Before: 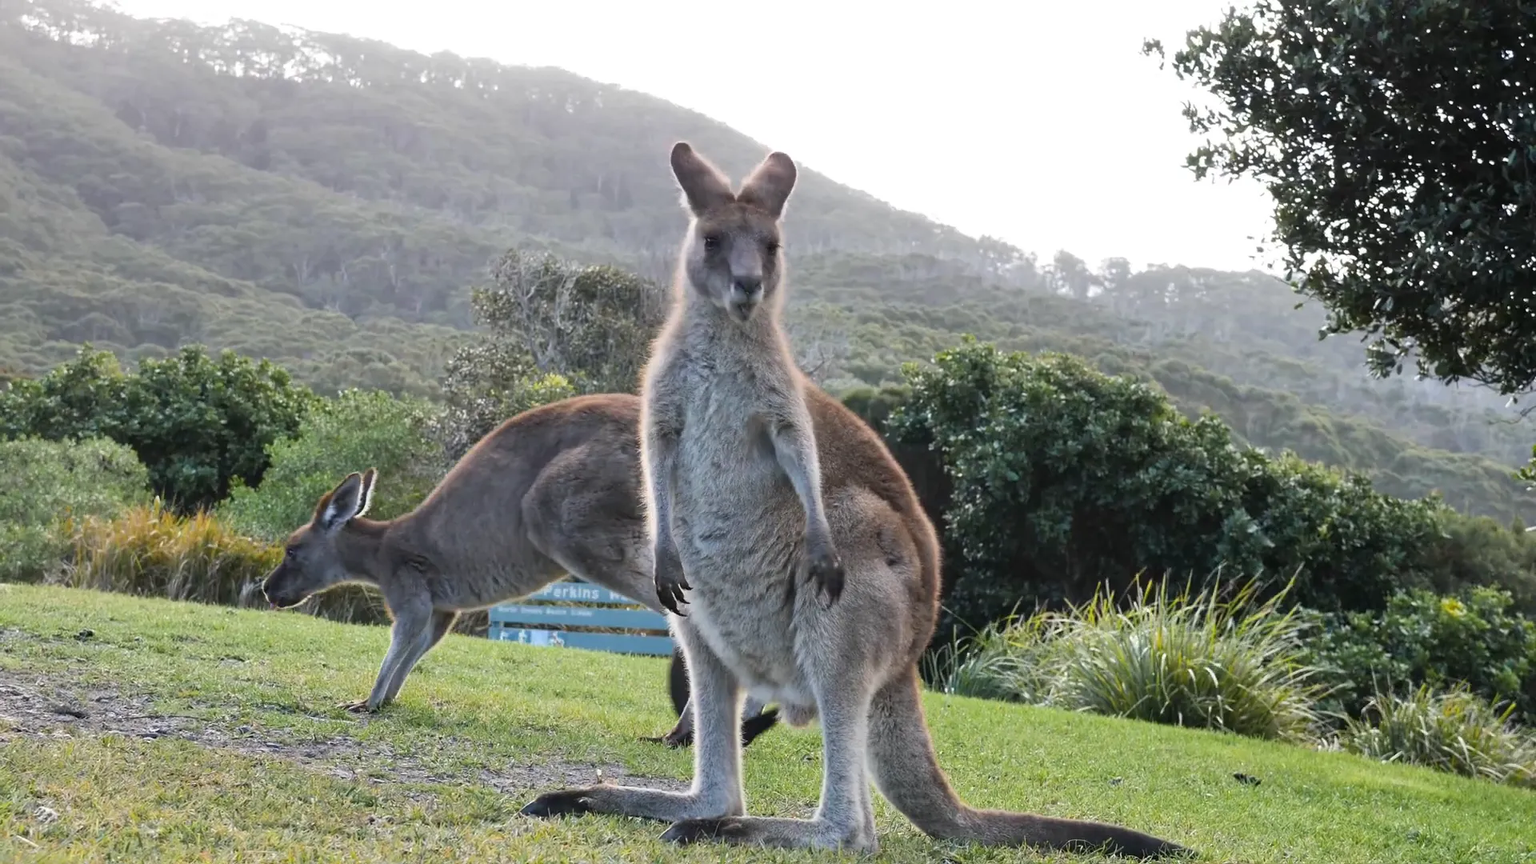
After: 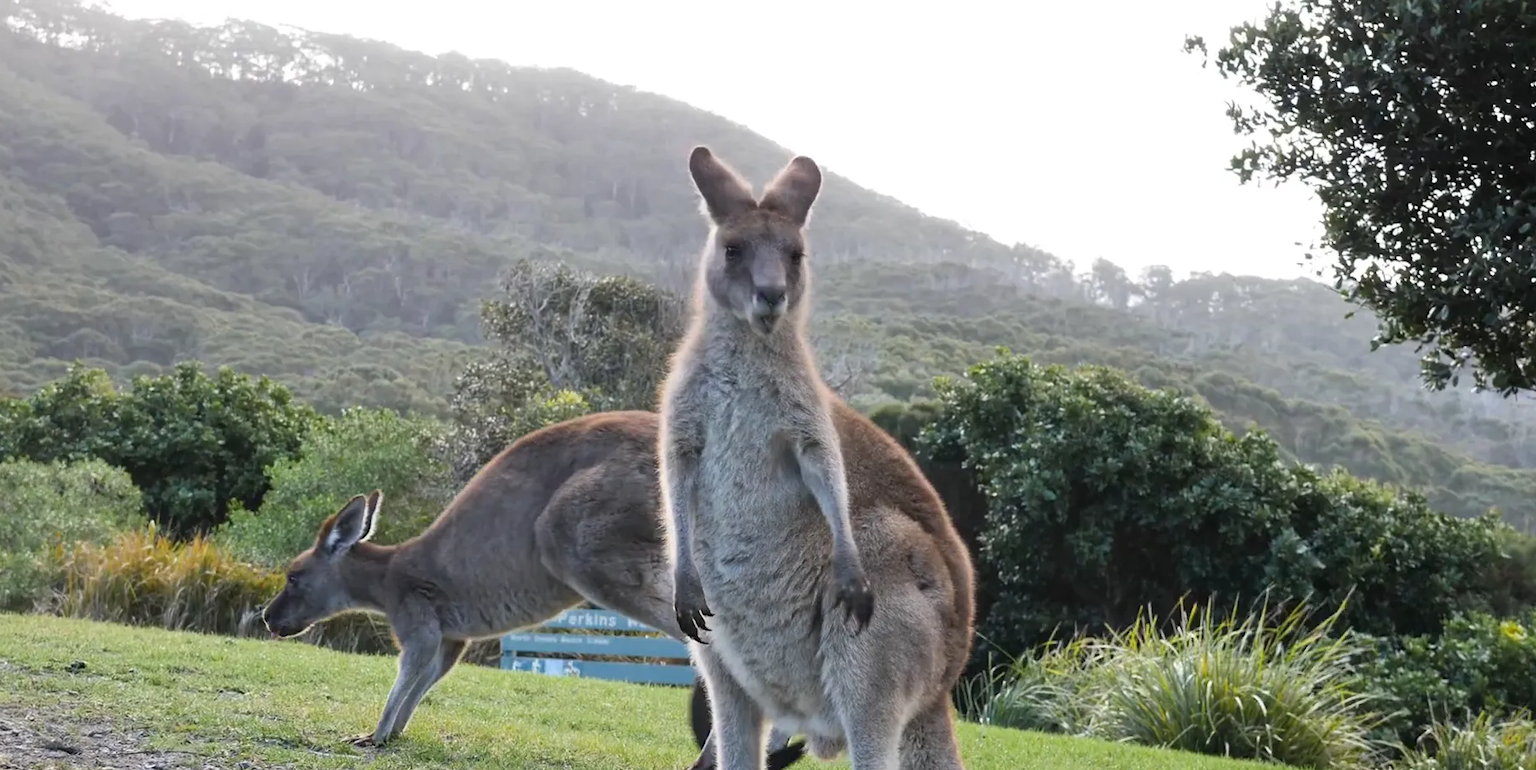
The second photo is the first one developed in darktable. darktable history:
crop and rotate: angle 0.275°, left 0.439%, right 3.47%, bottom 14.194%
